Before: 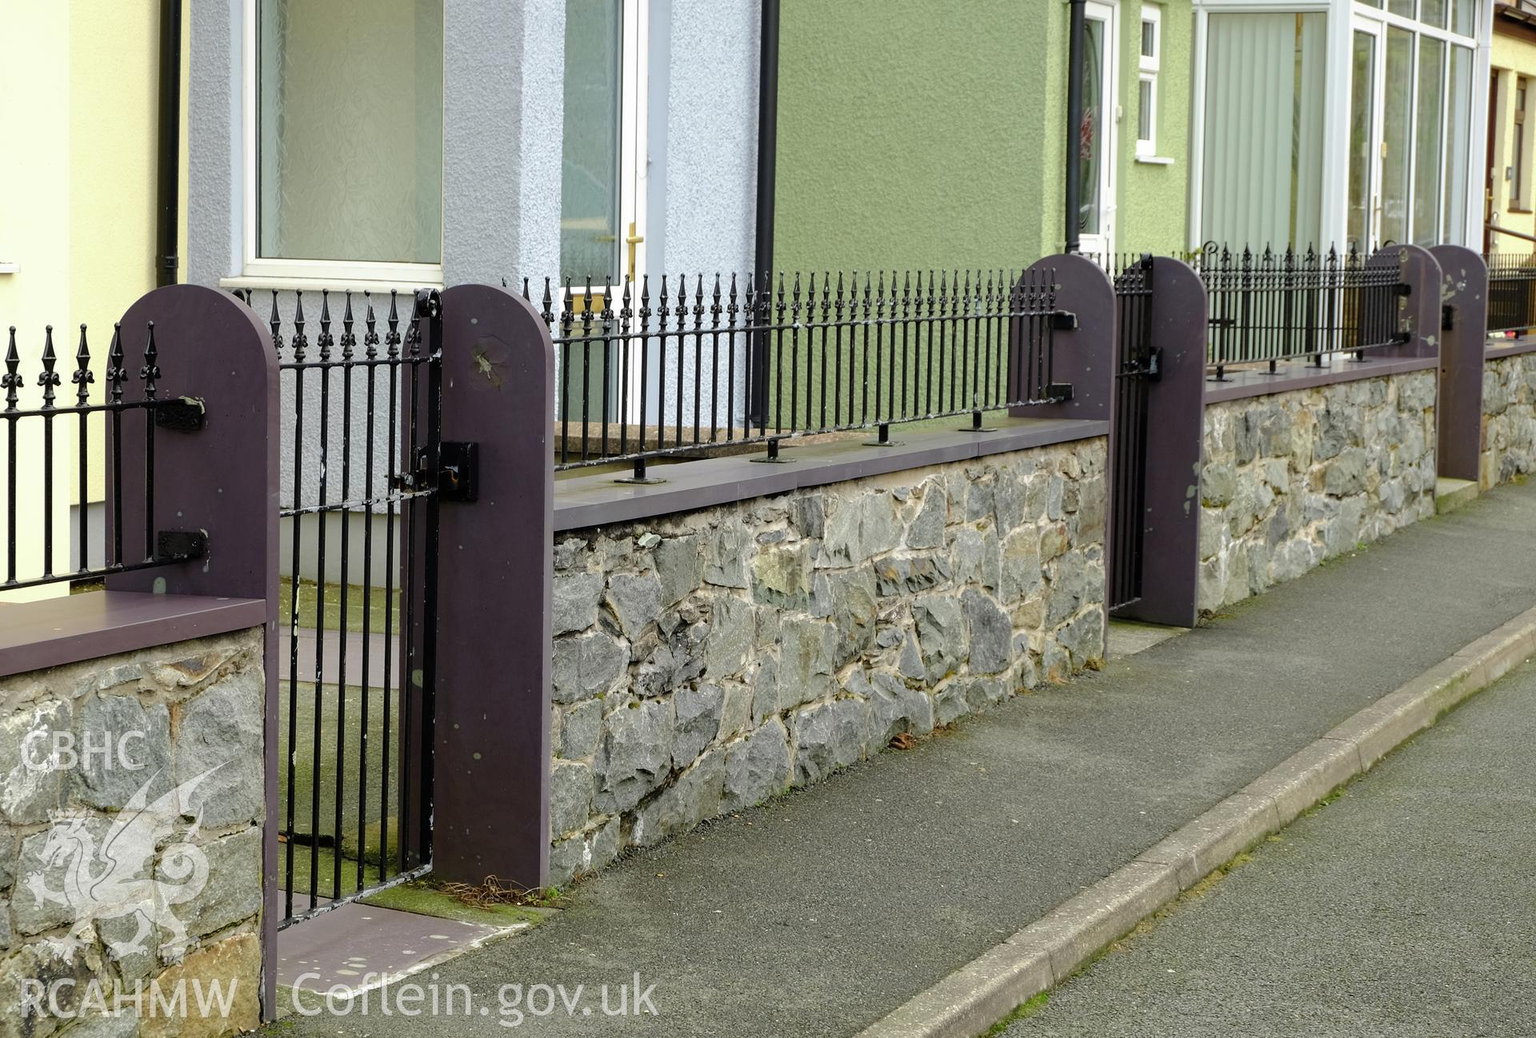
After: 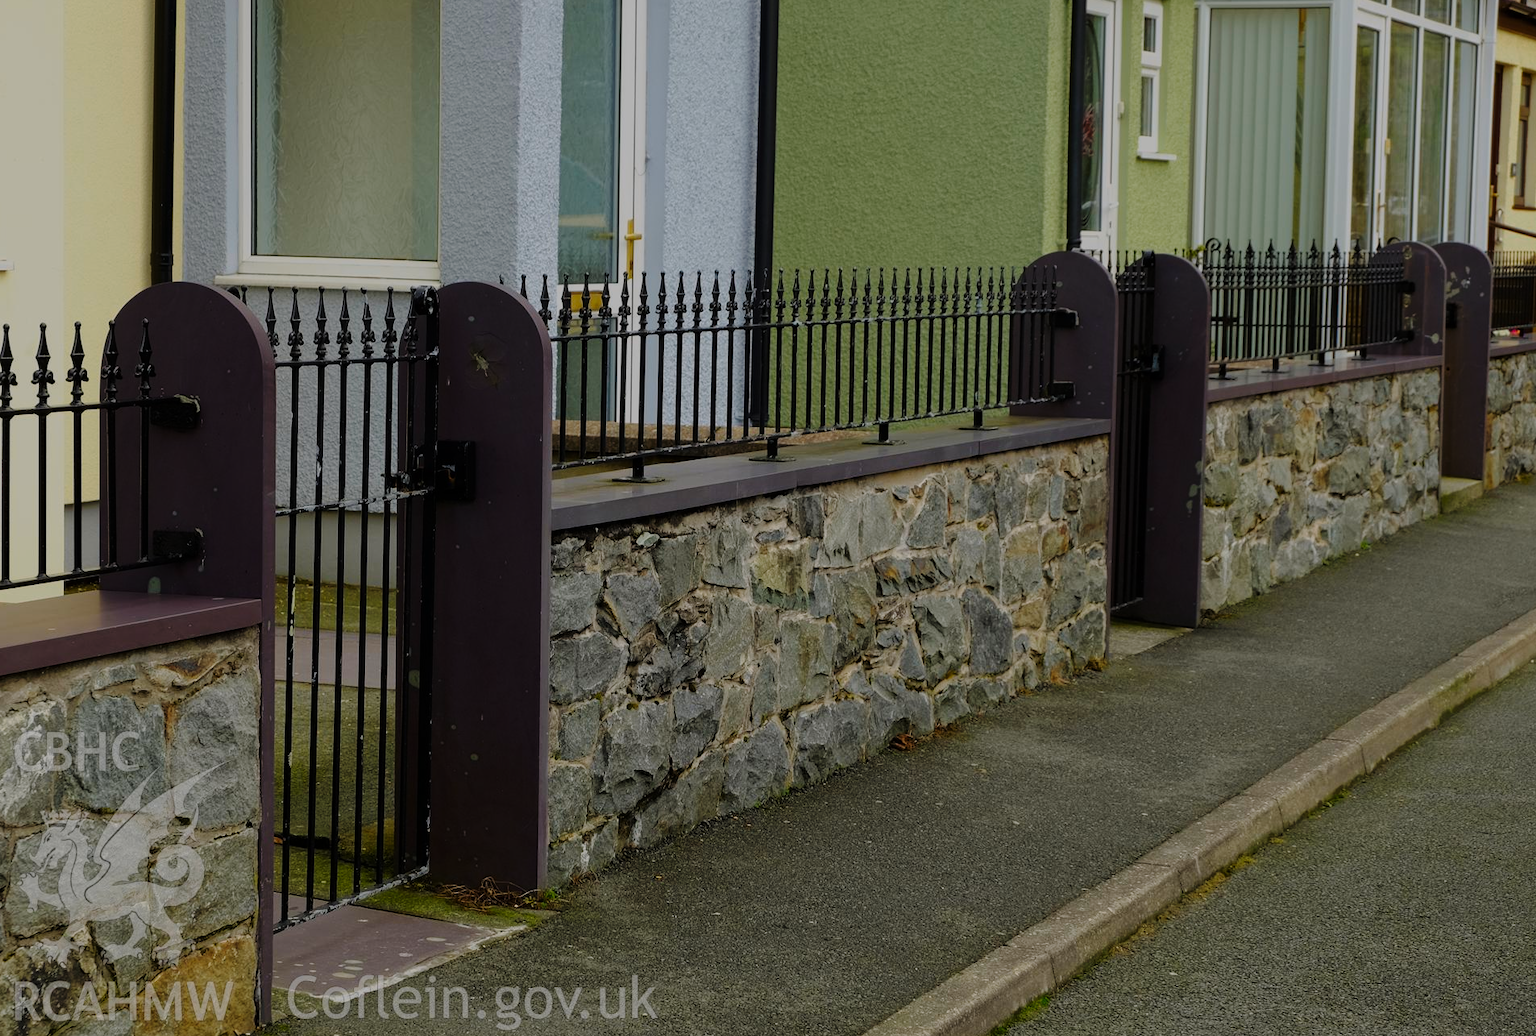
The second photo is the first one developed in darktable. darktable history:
crop: left 0.434%, top 0.485%, right 0.244%, bottom 0.386%
exposure: exposure -2.002 EV, compensate highlight preservation false
color balance rgb: perceptual saturation grading › global saturation 10%, global vibrance 20%
base curve: curves: ch0 [(0, 0) (0.028, 0.03) (0.121, 0.232) (0.46, 0.748) (0.859, 0.968) (1, 1)], preserve colors none
